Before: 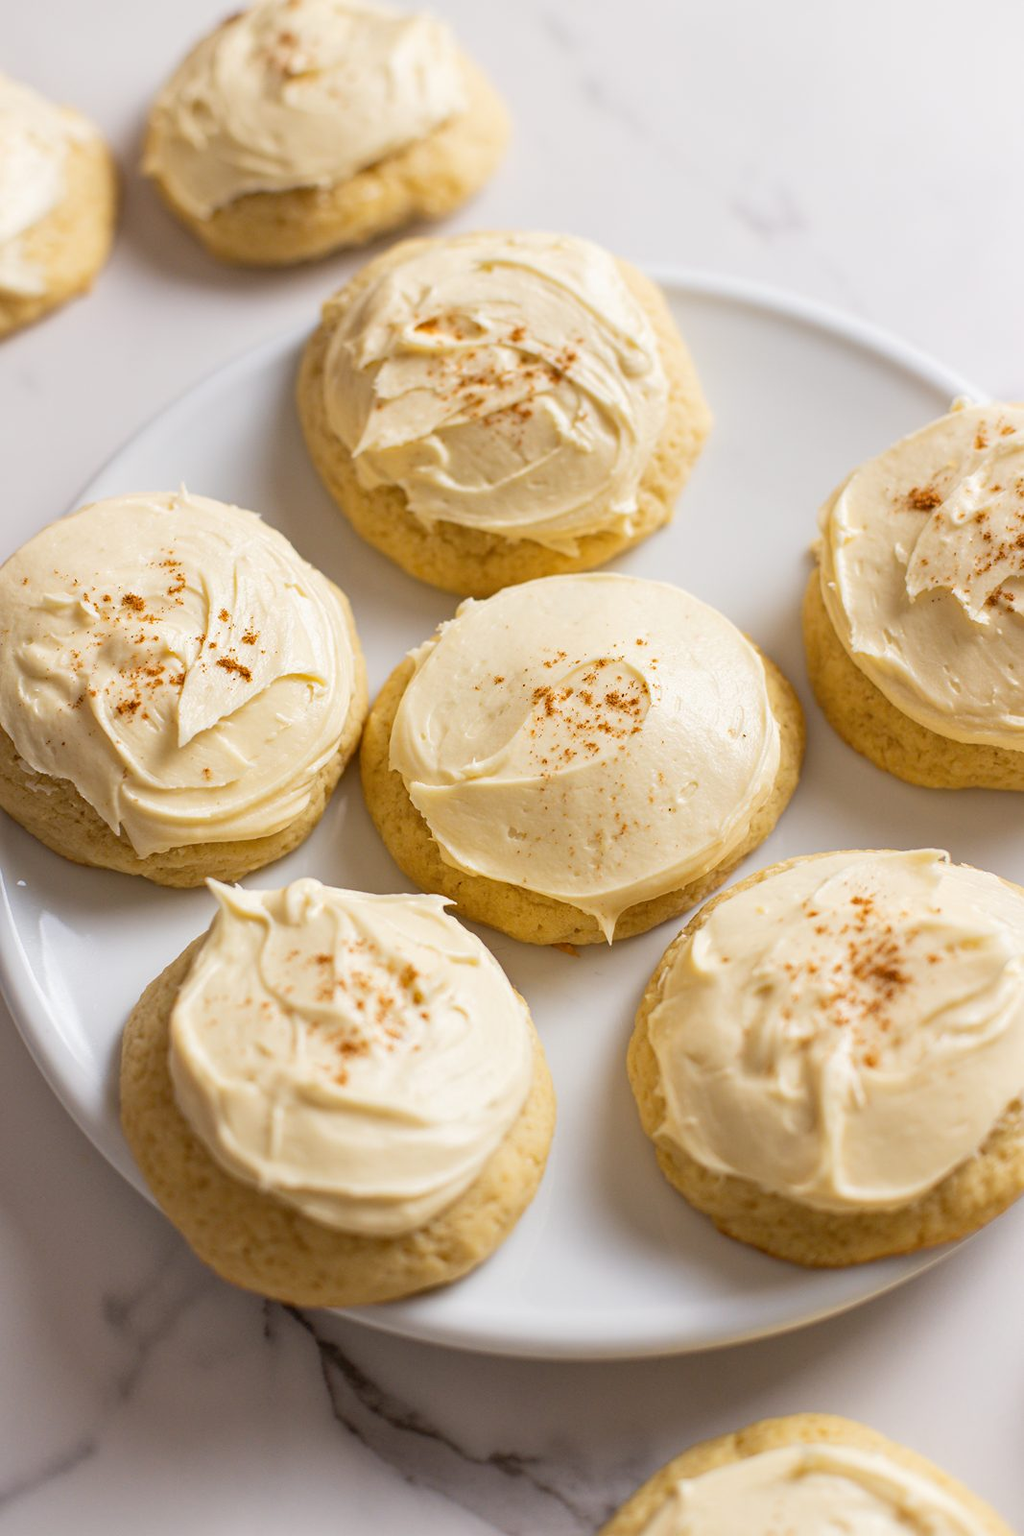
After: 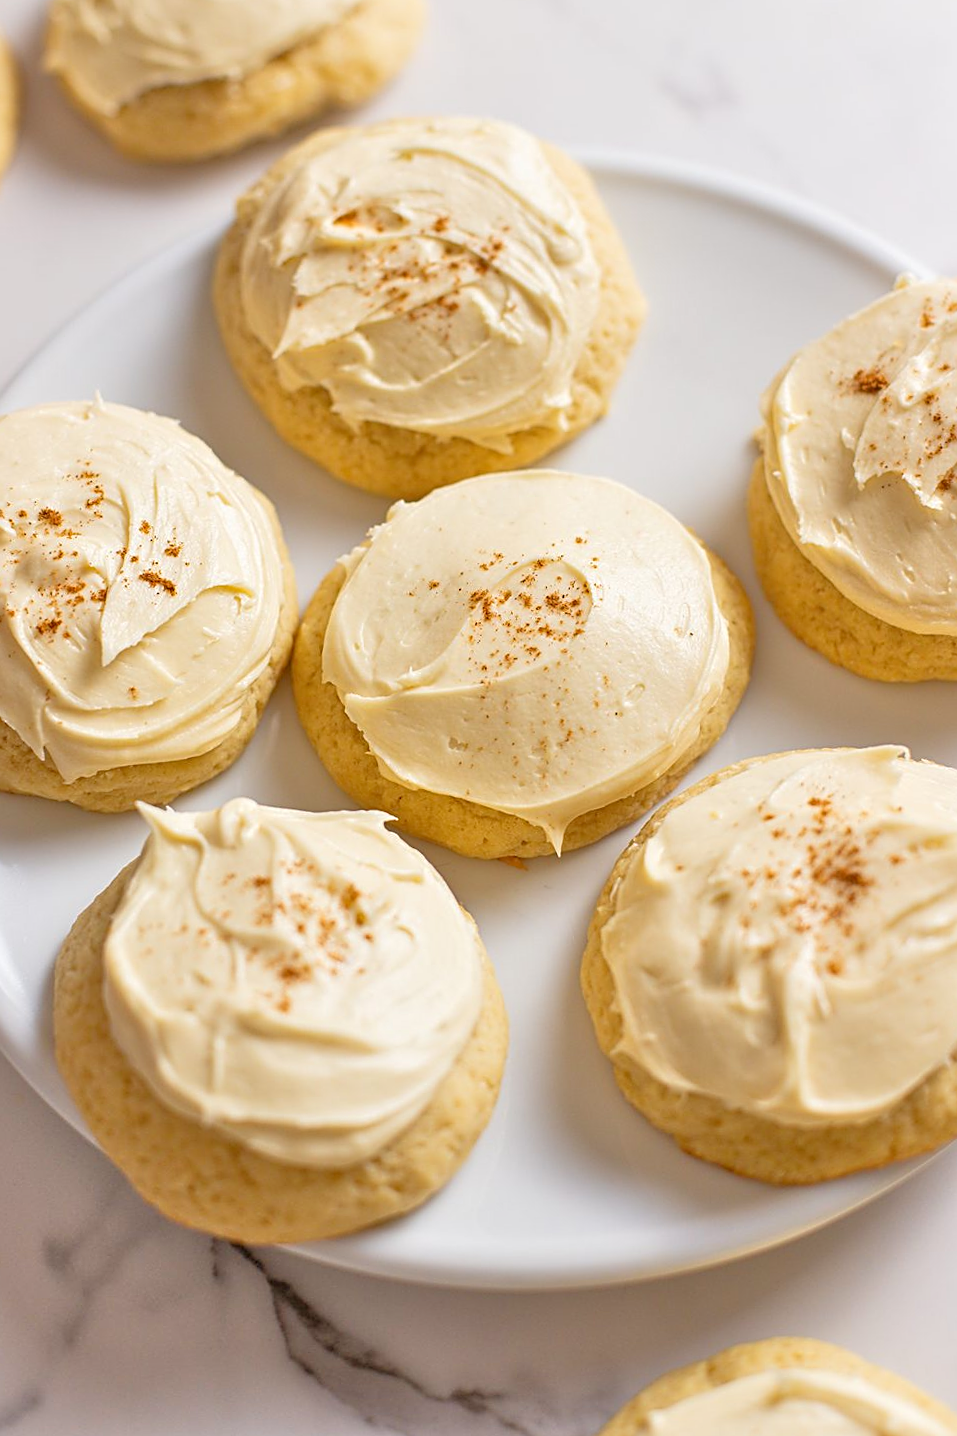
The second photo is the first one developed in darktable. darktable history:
sharpen: on, module defaults
exposure: black level correction 0.001, compensate highlight preservation false
crop and rotate: angle 1.96°, left 5.673%, top 5.673%
tone equalizer: -7 EV 0.15 EV, -6 EV 0.6 EV, -5 EV 1.15 EV, -4 EV 1.33 EV, -3 EV 1.15 EV, -2 EV 0.6 EV, -1 EV 0.15 EV, mask exposure compensation -0.5 EV
